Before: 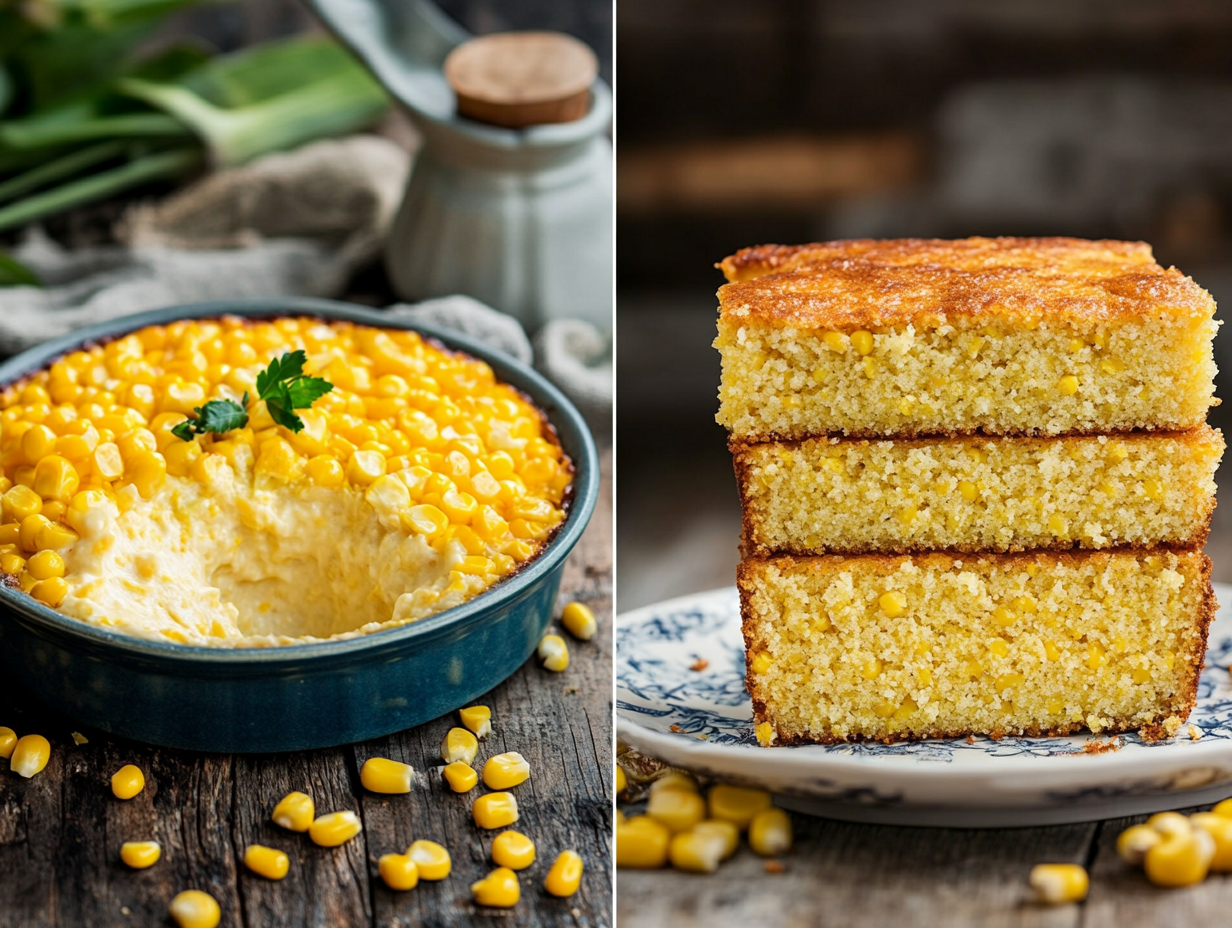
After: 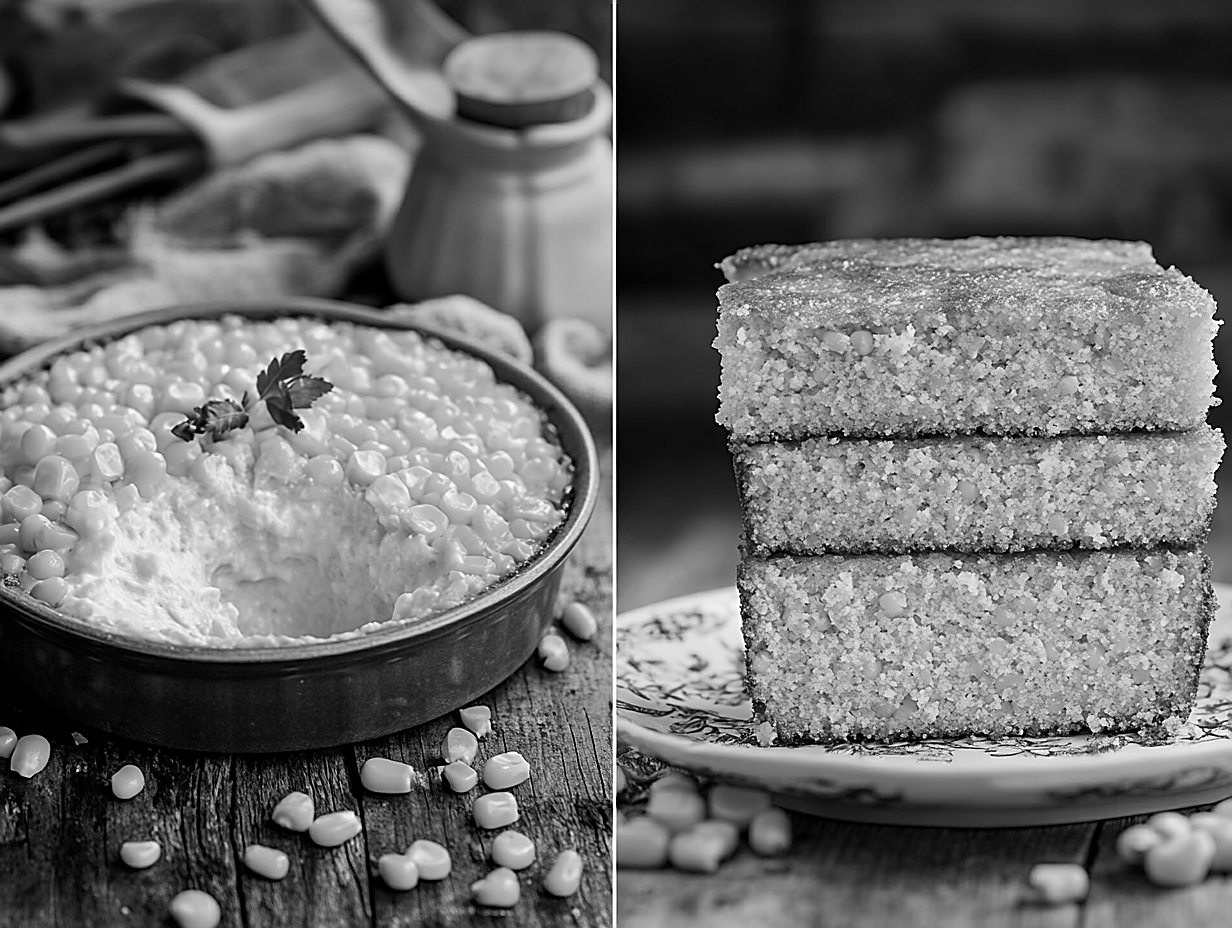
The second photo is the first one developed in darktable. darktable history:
sharpen: radius 1.4, amount 1.25, threshold 0.7
color calibration: output gray [0.267, 0.423, 0.261, 0], illuminant same as pipeline (D50), adaptation none (bypass)
